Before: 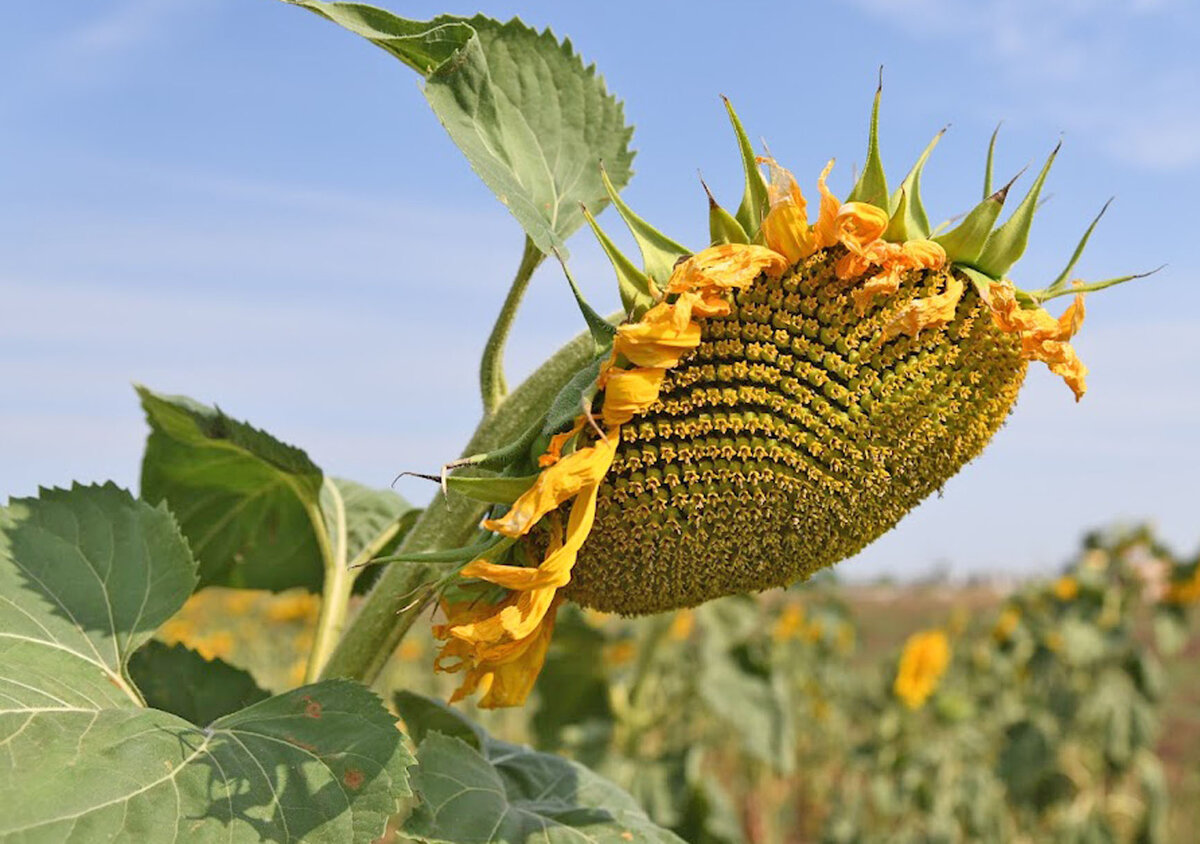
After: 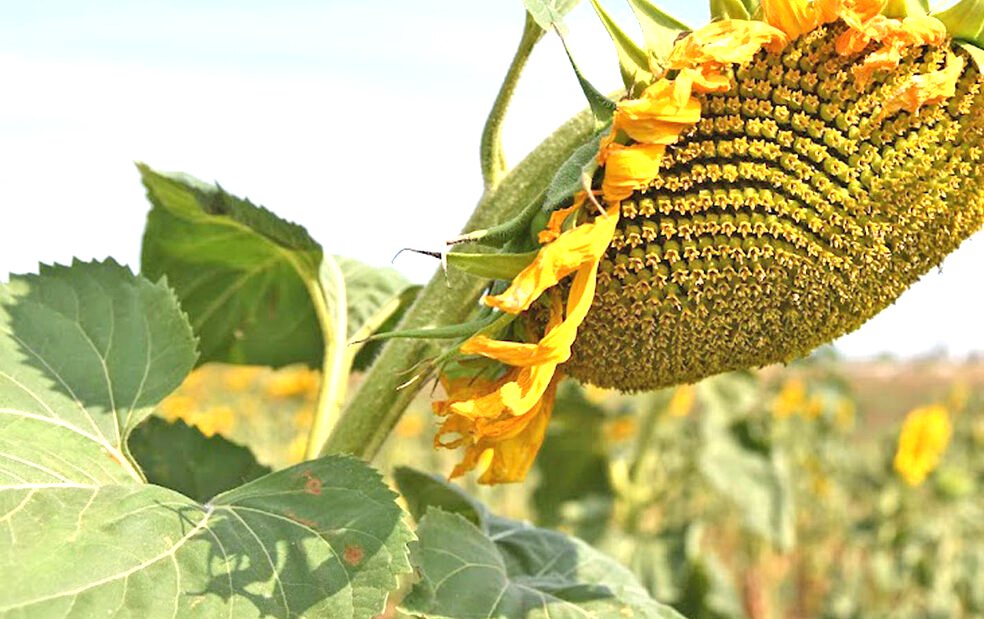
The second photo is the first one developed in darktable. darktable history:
exposure: black level correction 0, exposure 0.952 EV, compensate exposure bias true, compensate highlight preservation false
crop: top 26.577%, right 17.97%
